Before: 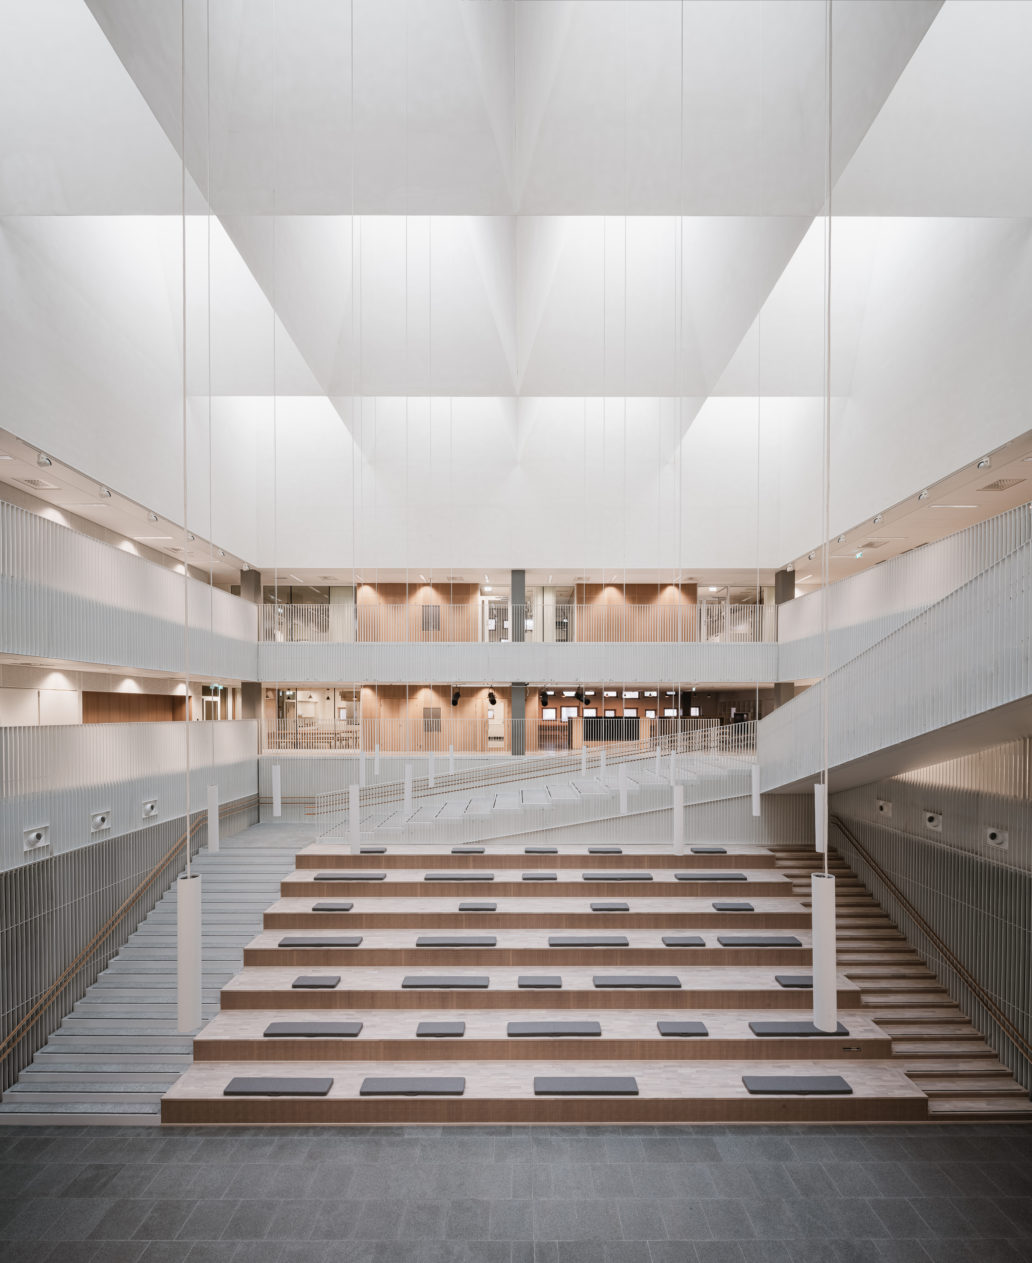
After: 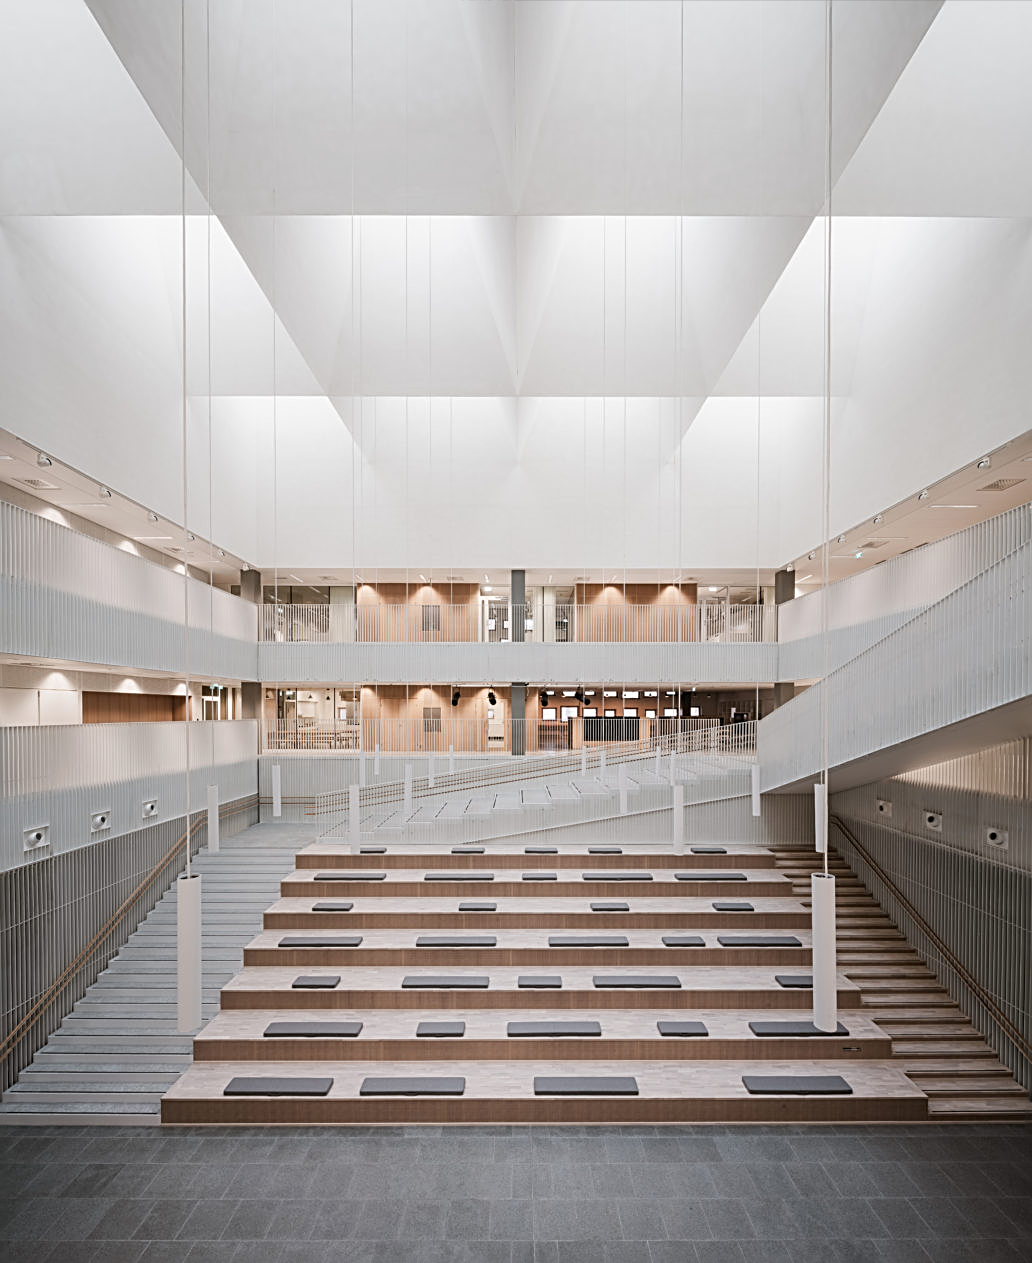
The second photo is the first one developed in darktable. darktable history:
sharpen: radius 2.531, amount 0.628
base curve: curves: ch0 [(0, 0) (0.283, 0.295) (1, 1)], preserve colors none
